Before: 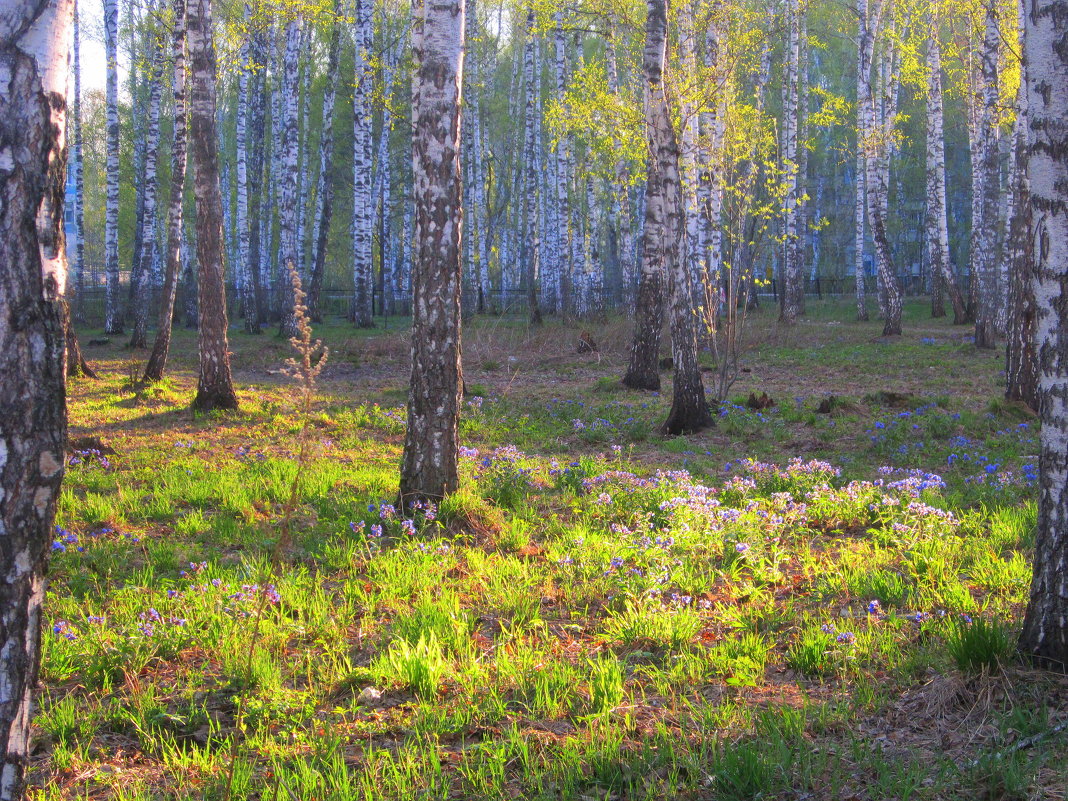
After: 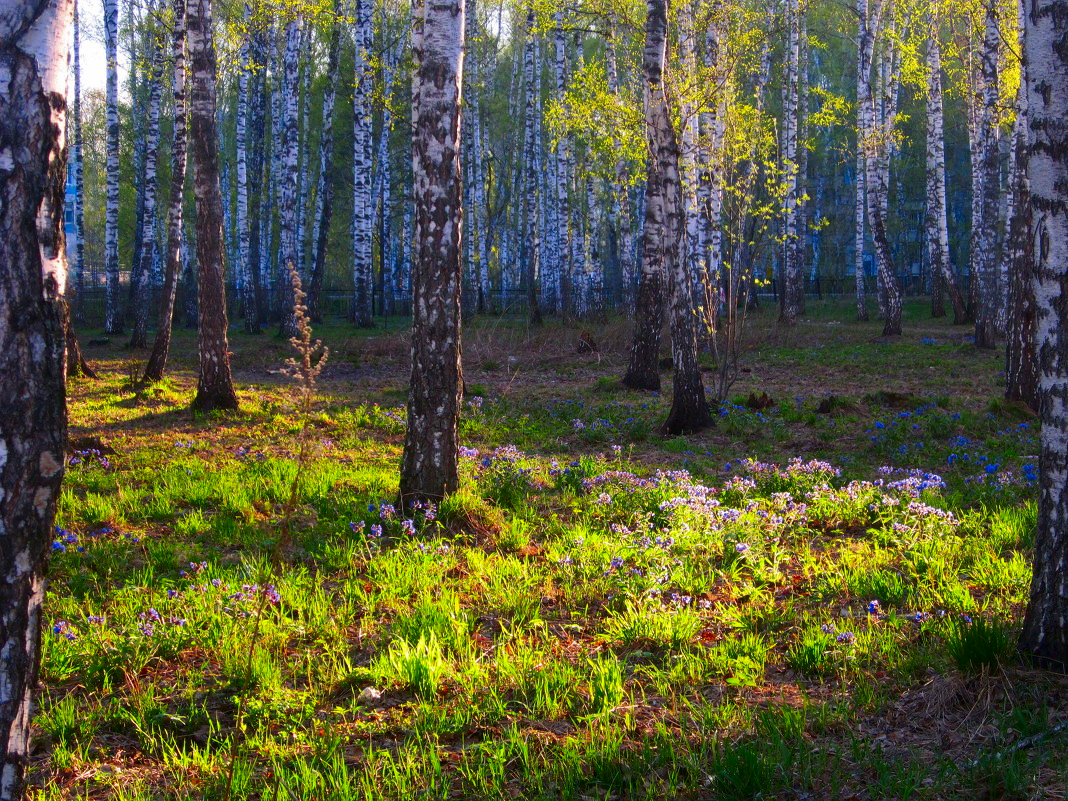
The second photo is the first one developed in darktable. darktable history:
contrast brightness saturation: contrast 0.129, brightness -0.243, saturation 0.143
